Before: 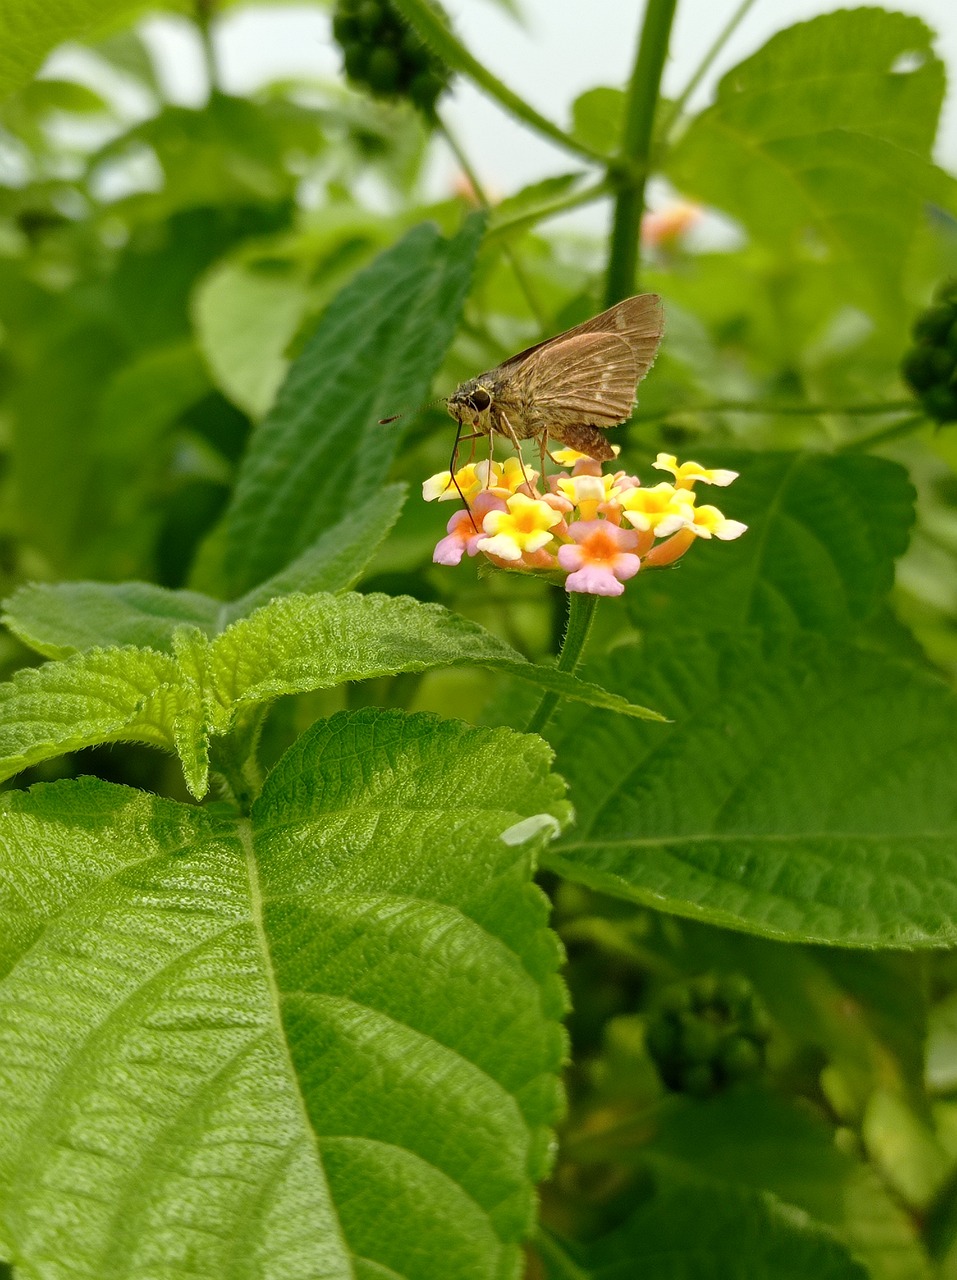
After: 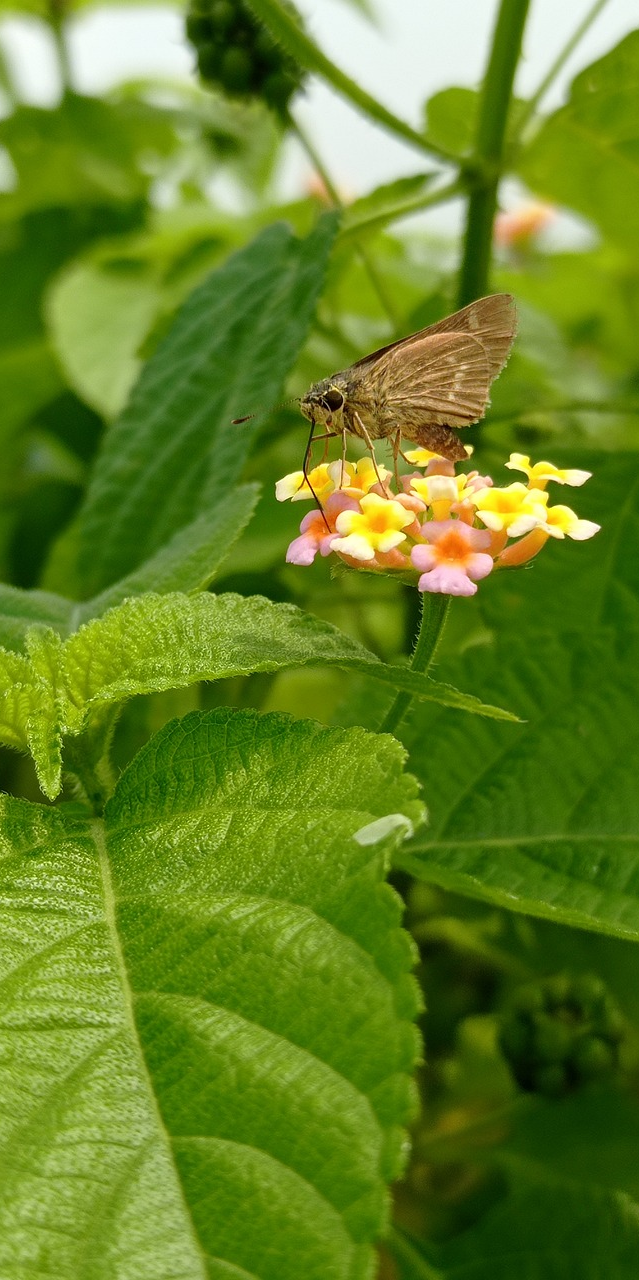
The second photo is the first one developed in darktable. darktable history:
crop: left 15.393%, right 17.76%
